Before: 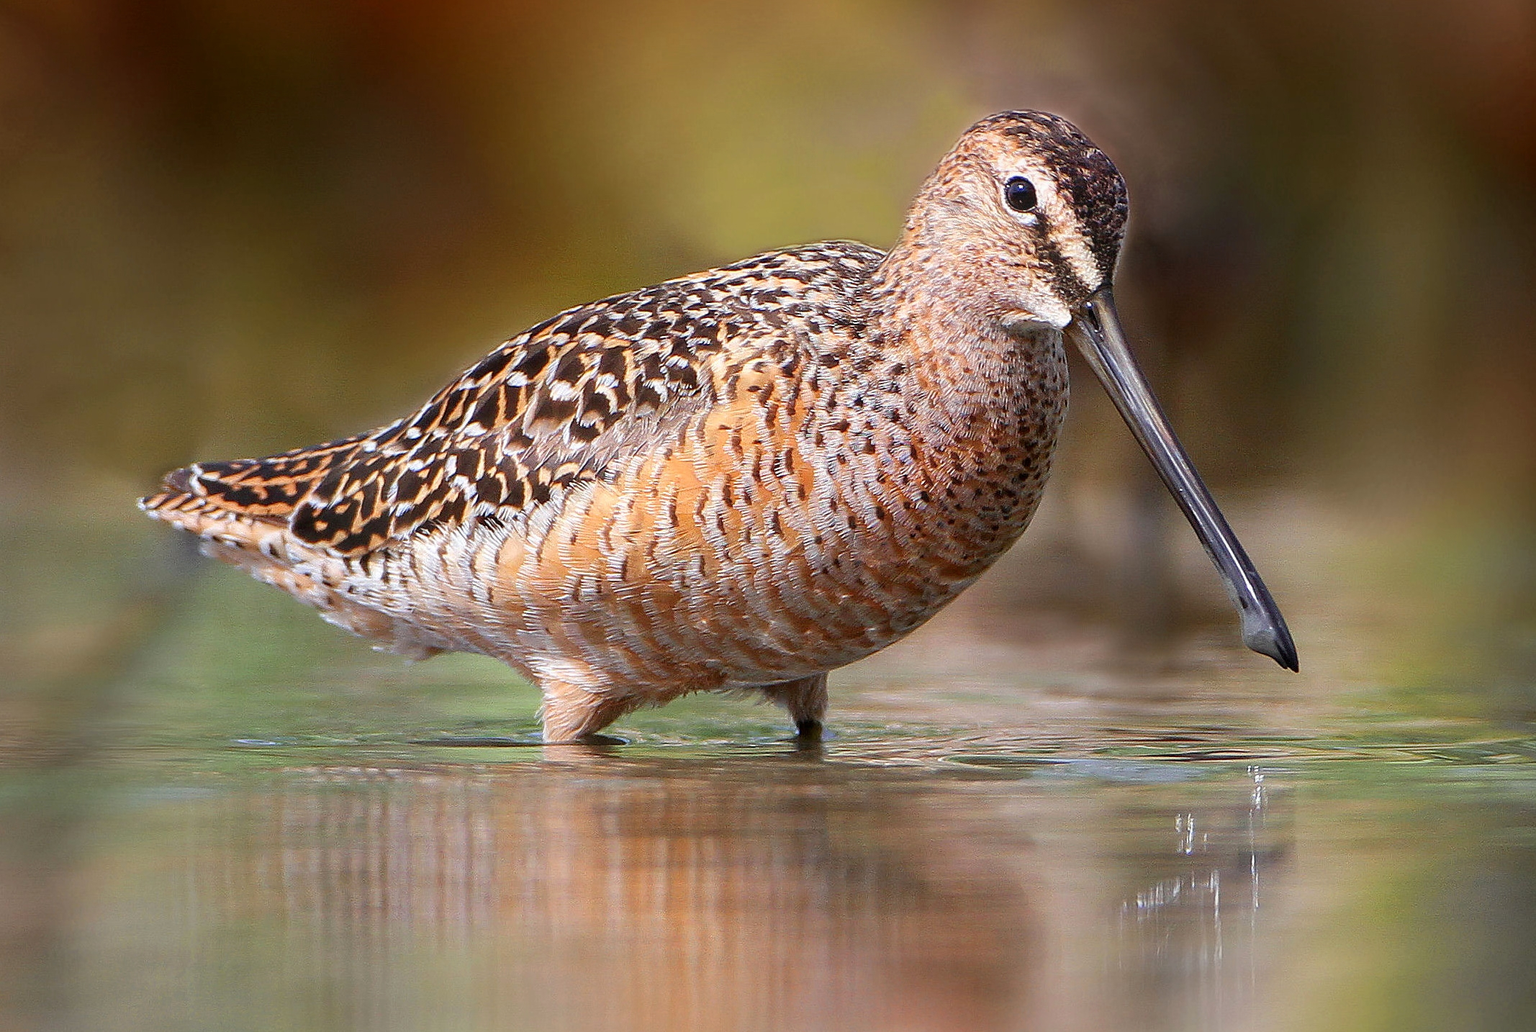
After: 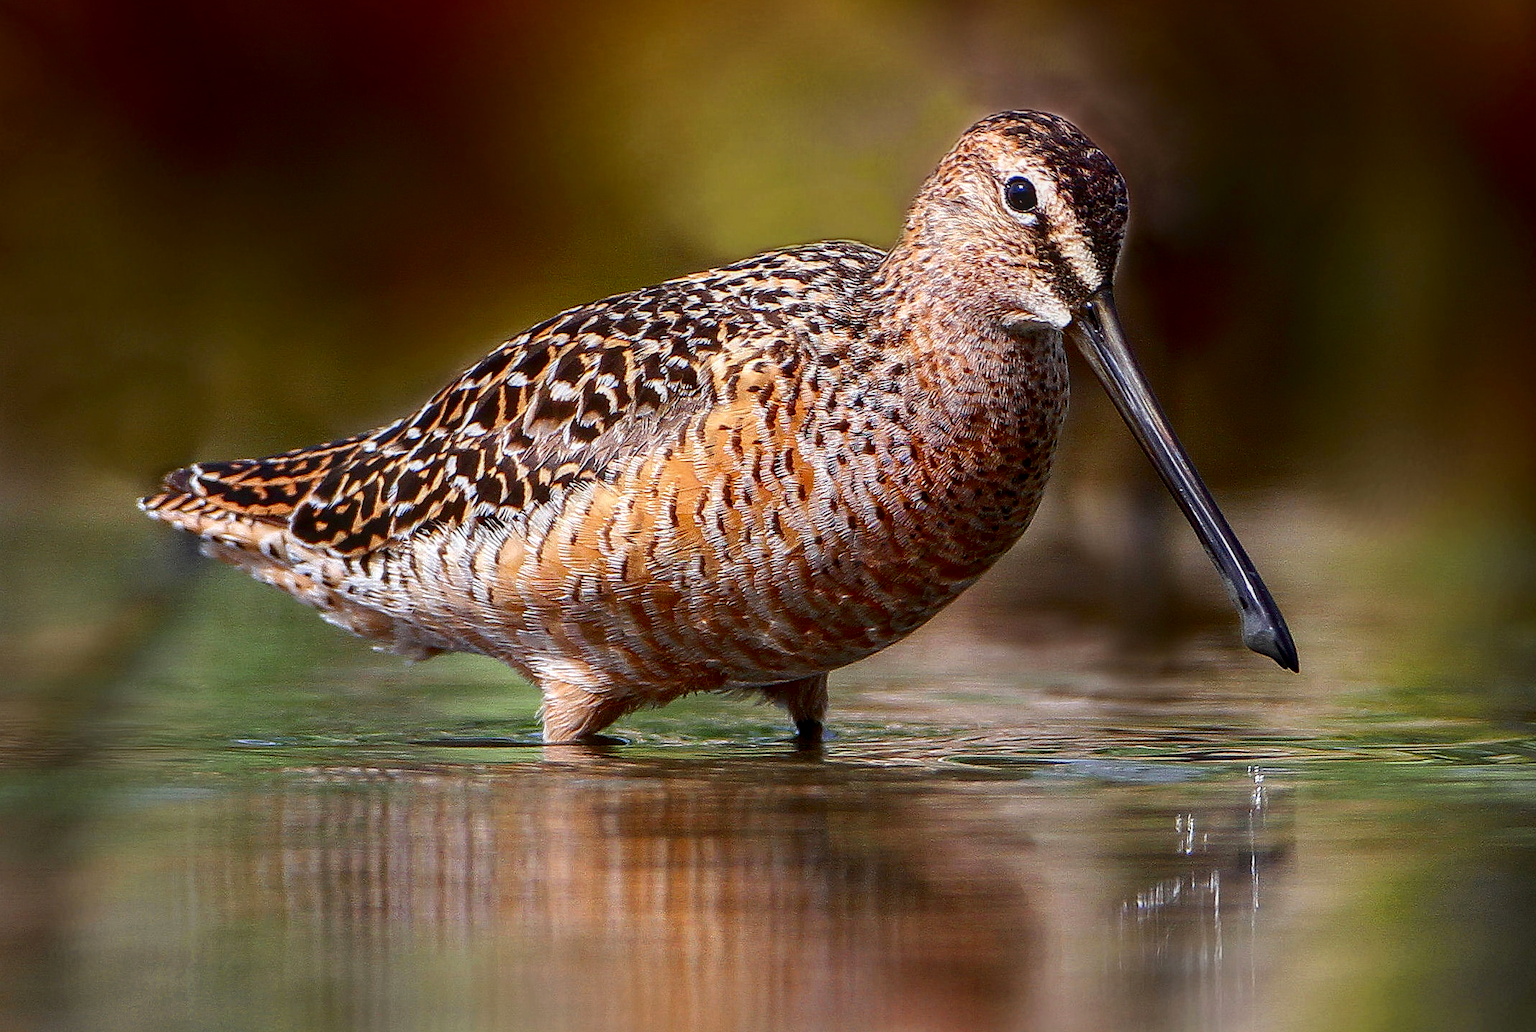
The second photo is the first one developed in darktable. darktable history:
contrast brightness saturation: contrast 0.13, brightness -0.24, saturation 0.14
local contrast: on, module defaults
